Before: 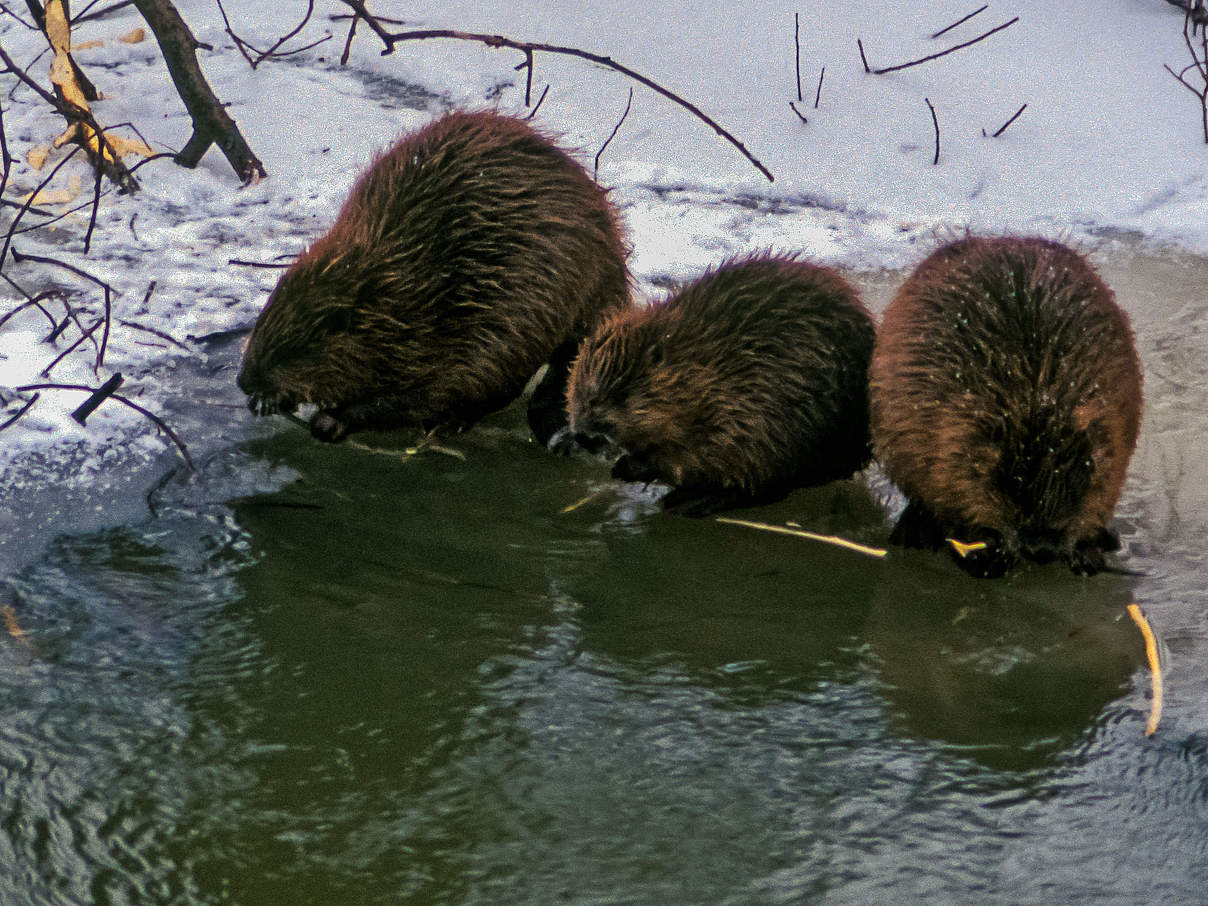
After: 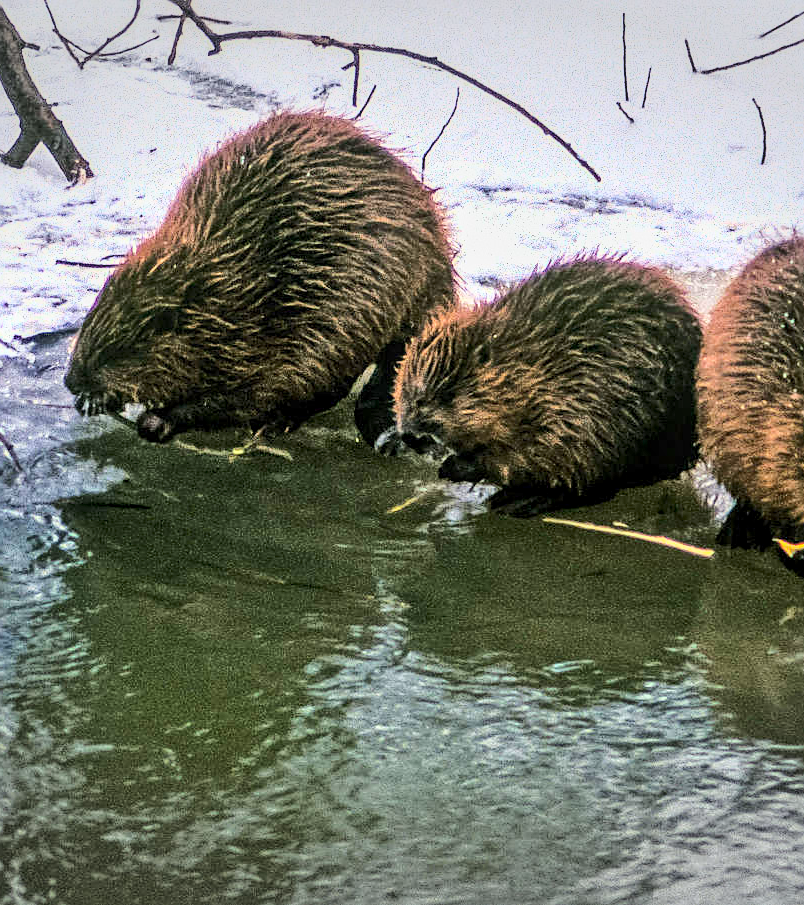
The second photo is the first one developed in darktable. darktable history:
vignetting: fall-off start 99.31%, brightness -0.276, width/height ratio 1.323
local contrast: on, module defaults
crop and rotate: left 14.383%, right 18.987%
sharpen: on, module defaults
base curve: curves: ch0 [(0, 0) (0.025, 0.046) (0.112, 0.277) (0.467, 0.74) (0.814, 0.929) (1, 0.942)]
exposure: exposure 0.527 EV, compensate exposure bias true, compensate highlight preservation false
